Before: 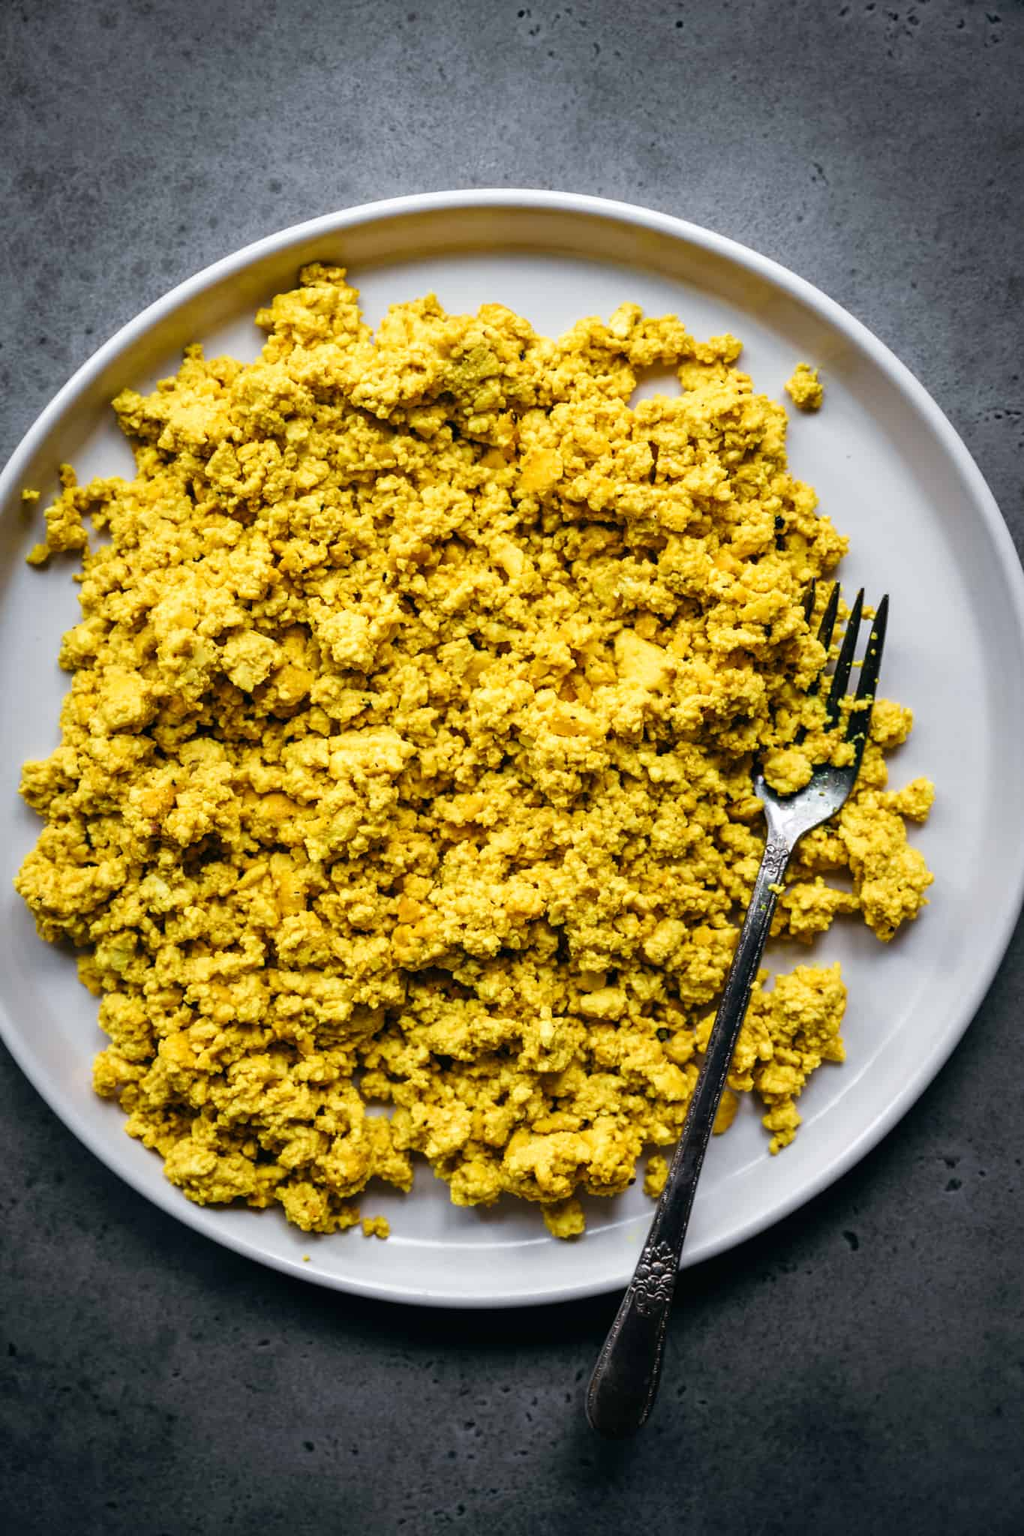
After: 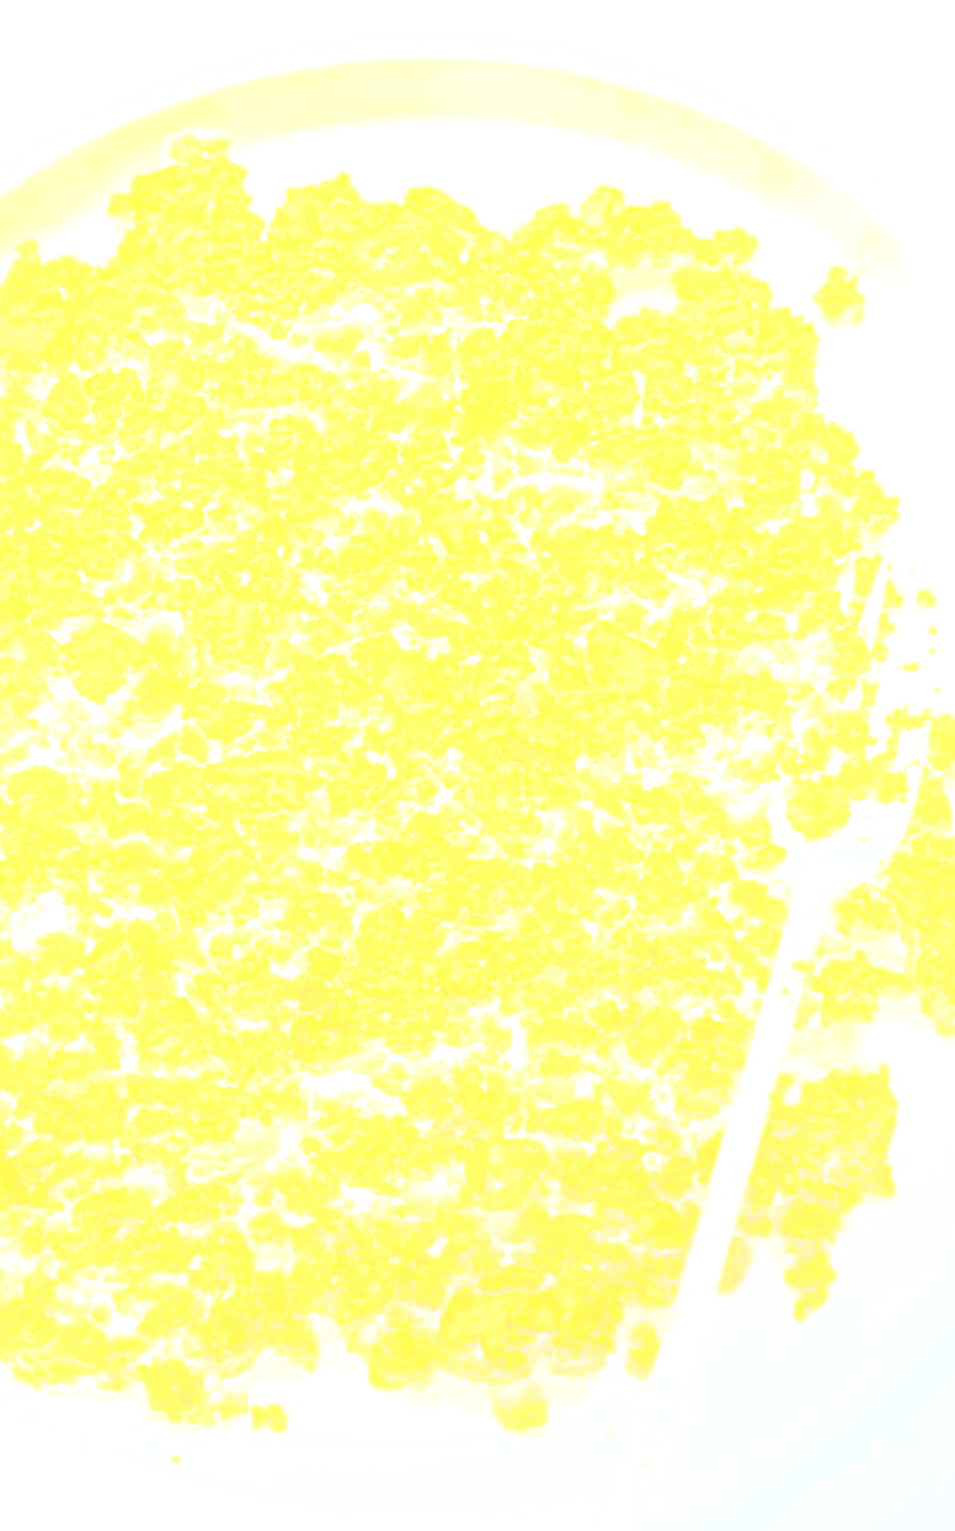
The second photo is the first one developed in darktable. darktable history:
bloom: size 85%, threshold 5%, strength 85%
crop and rotate: left 17.046%, top 10.659%, right 12.989%, bottom 14.553%
sharpen: on, module defaults
